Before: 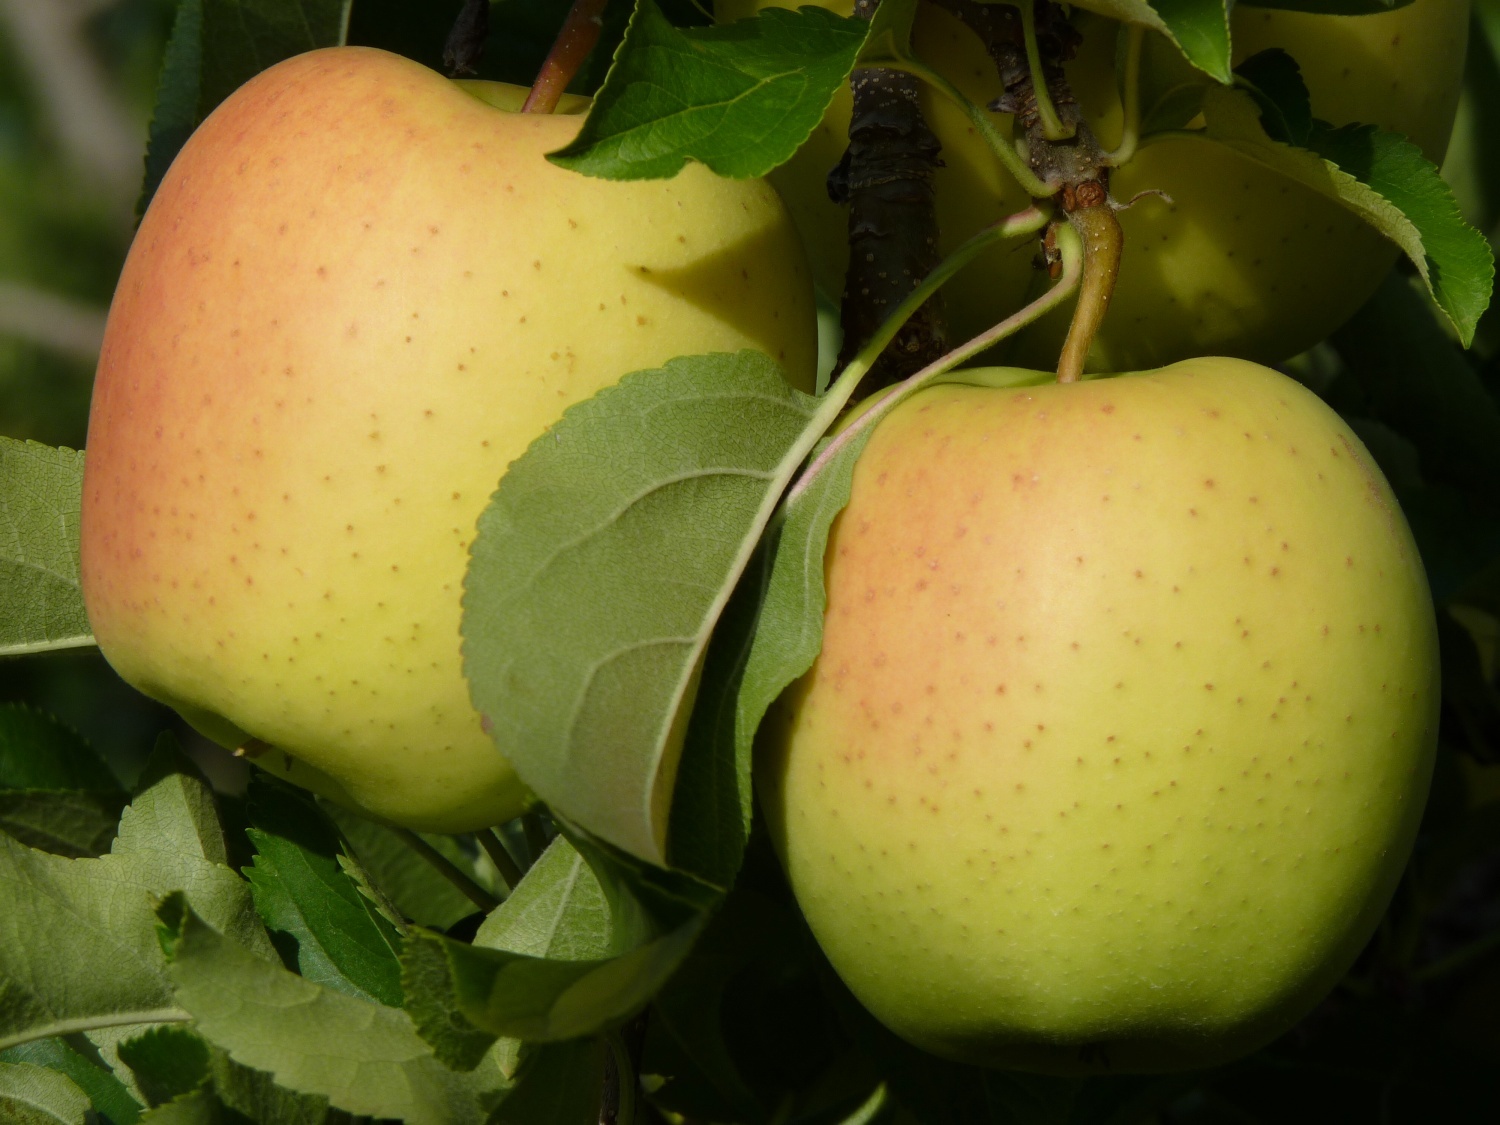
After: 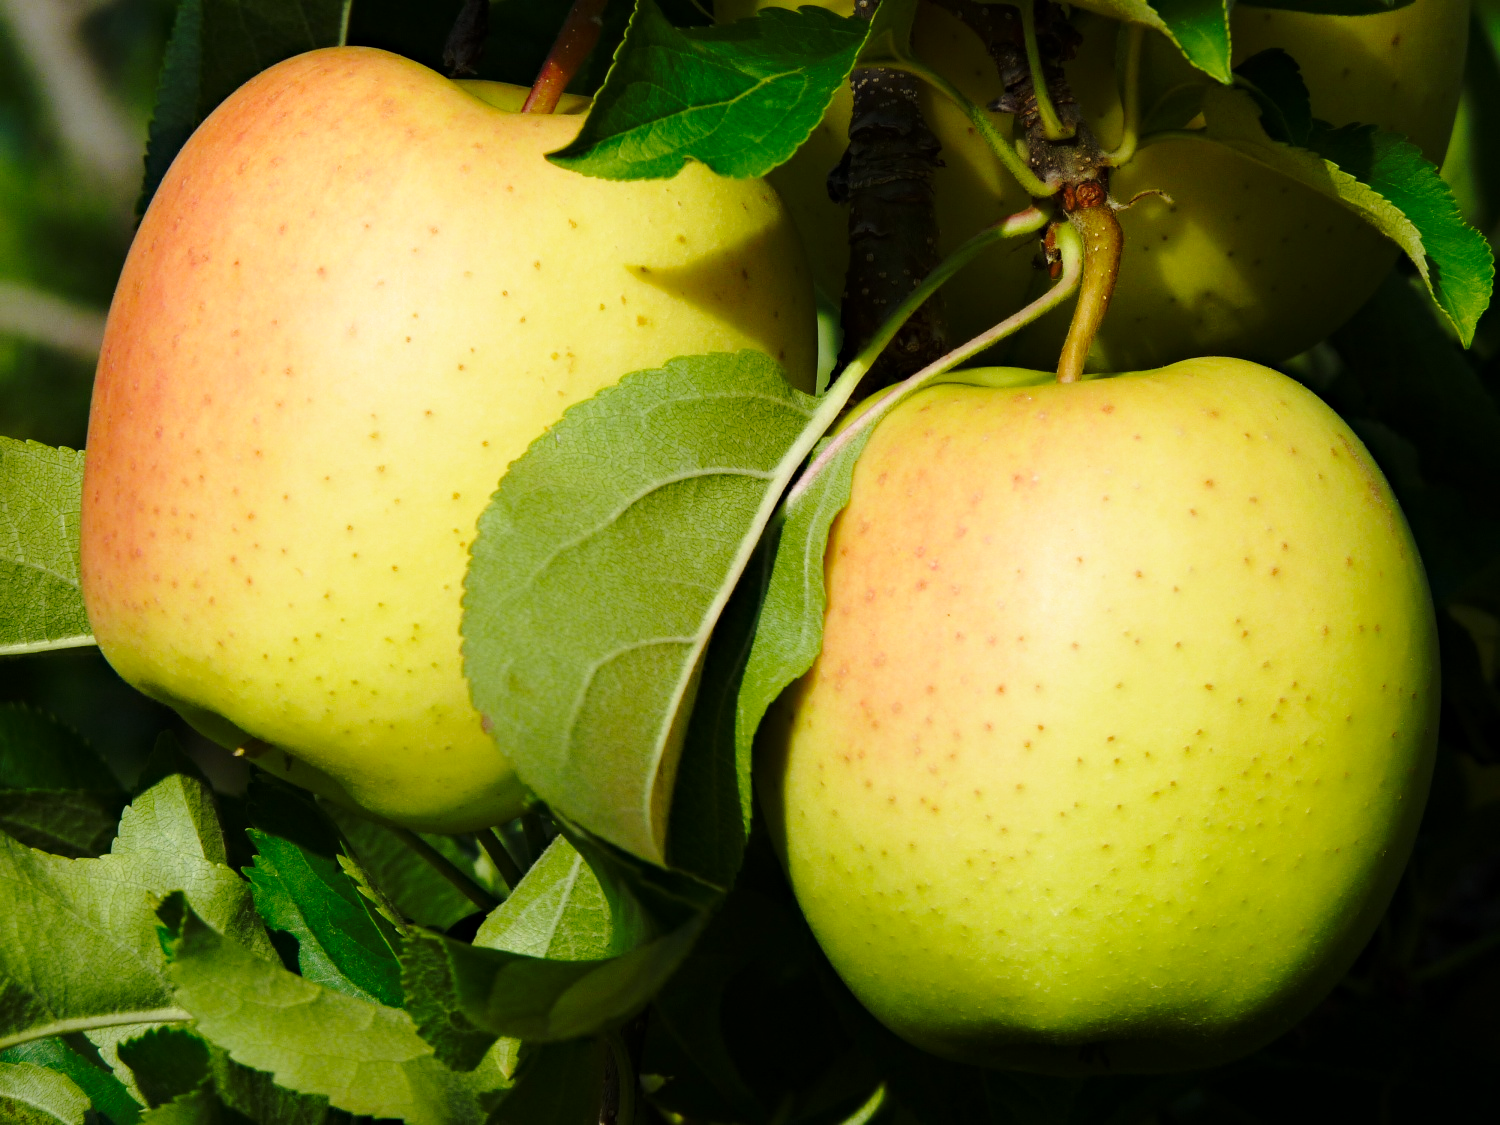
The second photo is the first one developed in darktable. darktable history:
base curve: curves: ch0 [(0, 0) (0.036, 0.037) (0.121, 0.228) (0.46, 0.76) (0.859, 0.983) (1, 1)], preserve colors none
rotate and perspective: crop left 0, crop top 0
exposure: black level correction 0.001, exposure -0.125 EV, compensate exposure bias true, compensate highlight preservation false
haze removal: compatibility mode true, adaptive false
